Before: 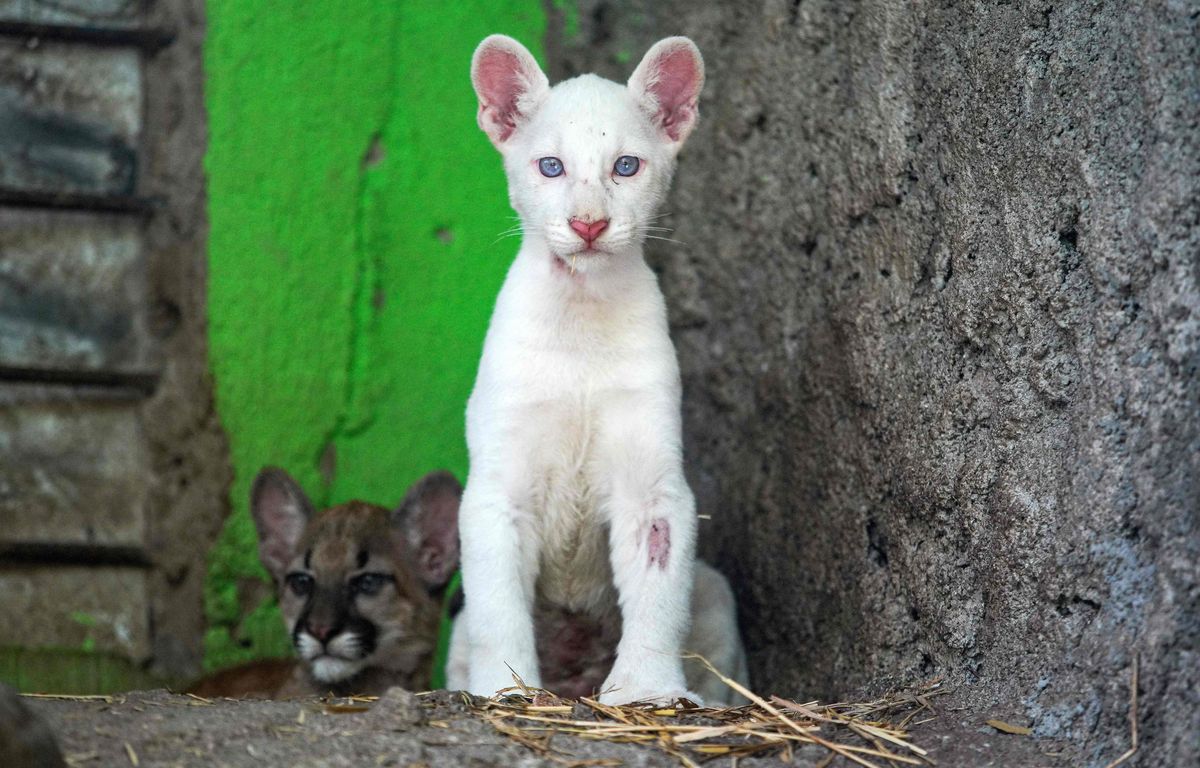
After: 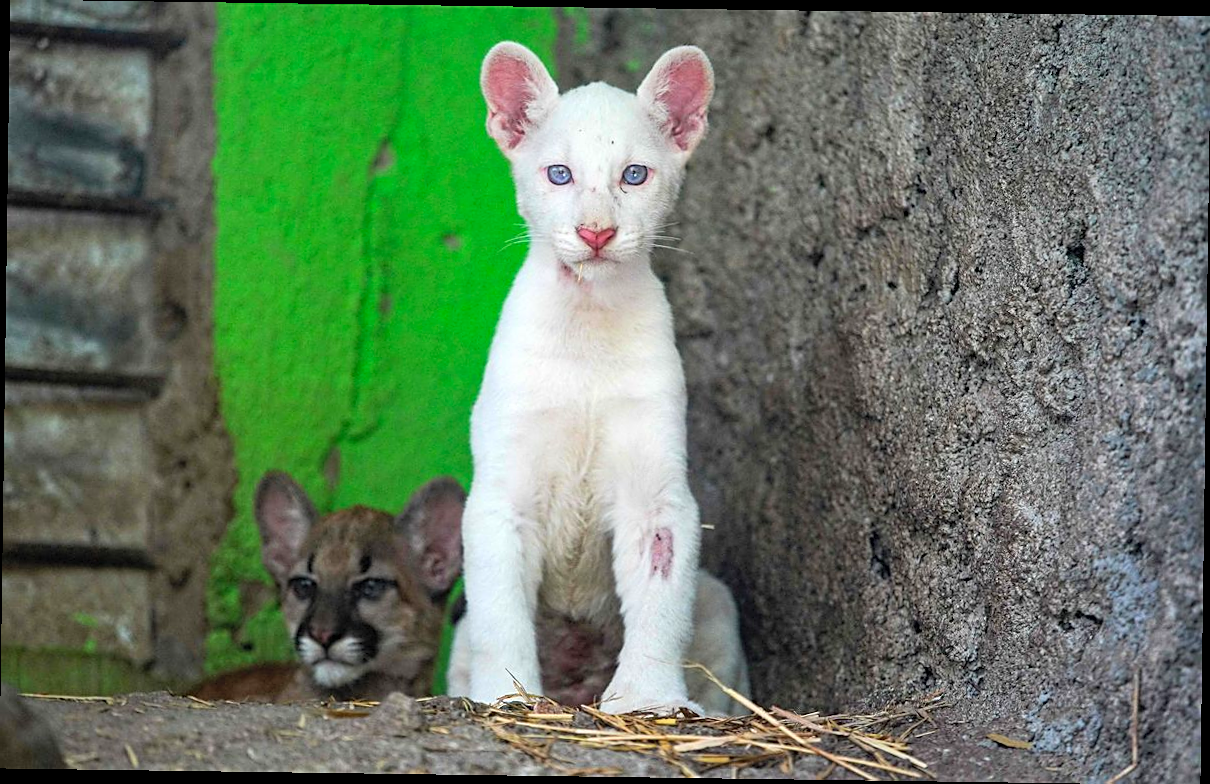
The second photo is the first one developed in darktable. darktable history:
contrast brightness saturation: brightness 0.09, saturation 0.19
sharpen: on, module defaults
rotate and perspective: rotation 0.8°, automatic cropping off
